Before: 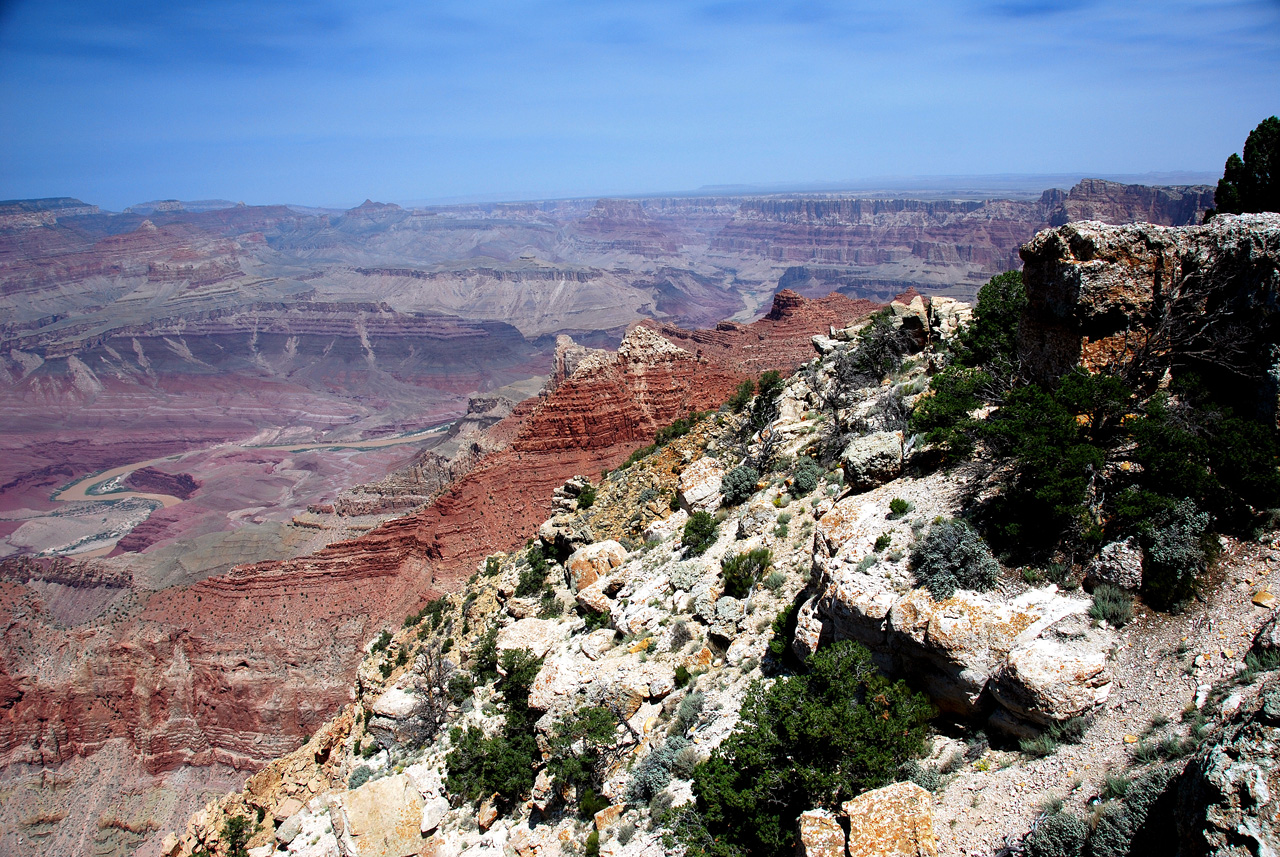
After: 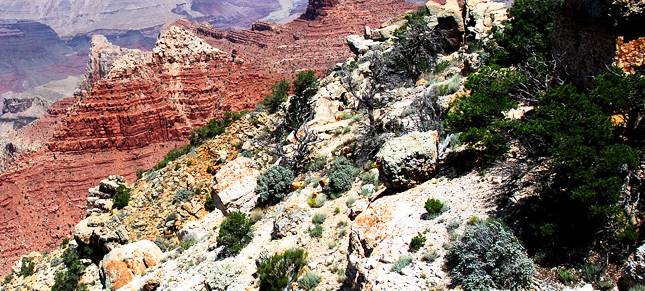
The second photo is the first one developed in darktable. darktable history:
crop: left 36.404%, top 35.048%, right 13.154%, bottom 30.92%
contrast brightness saturation: contrast 0.202, brightness 0.16, saturation 0.22
